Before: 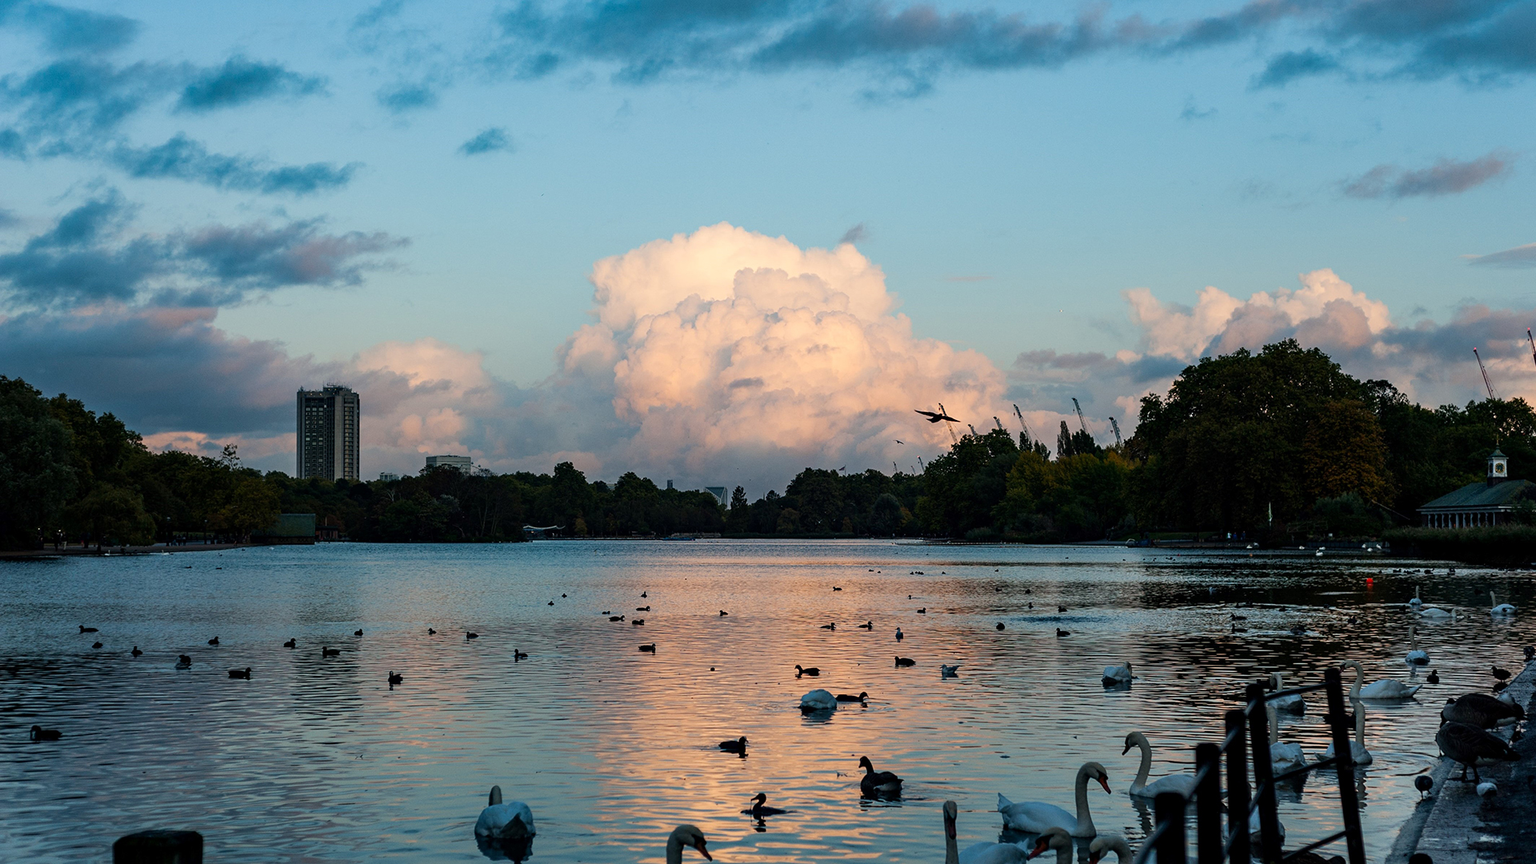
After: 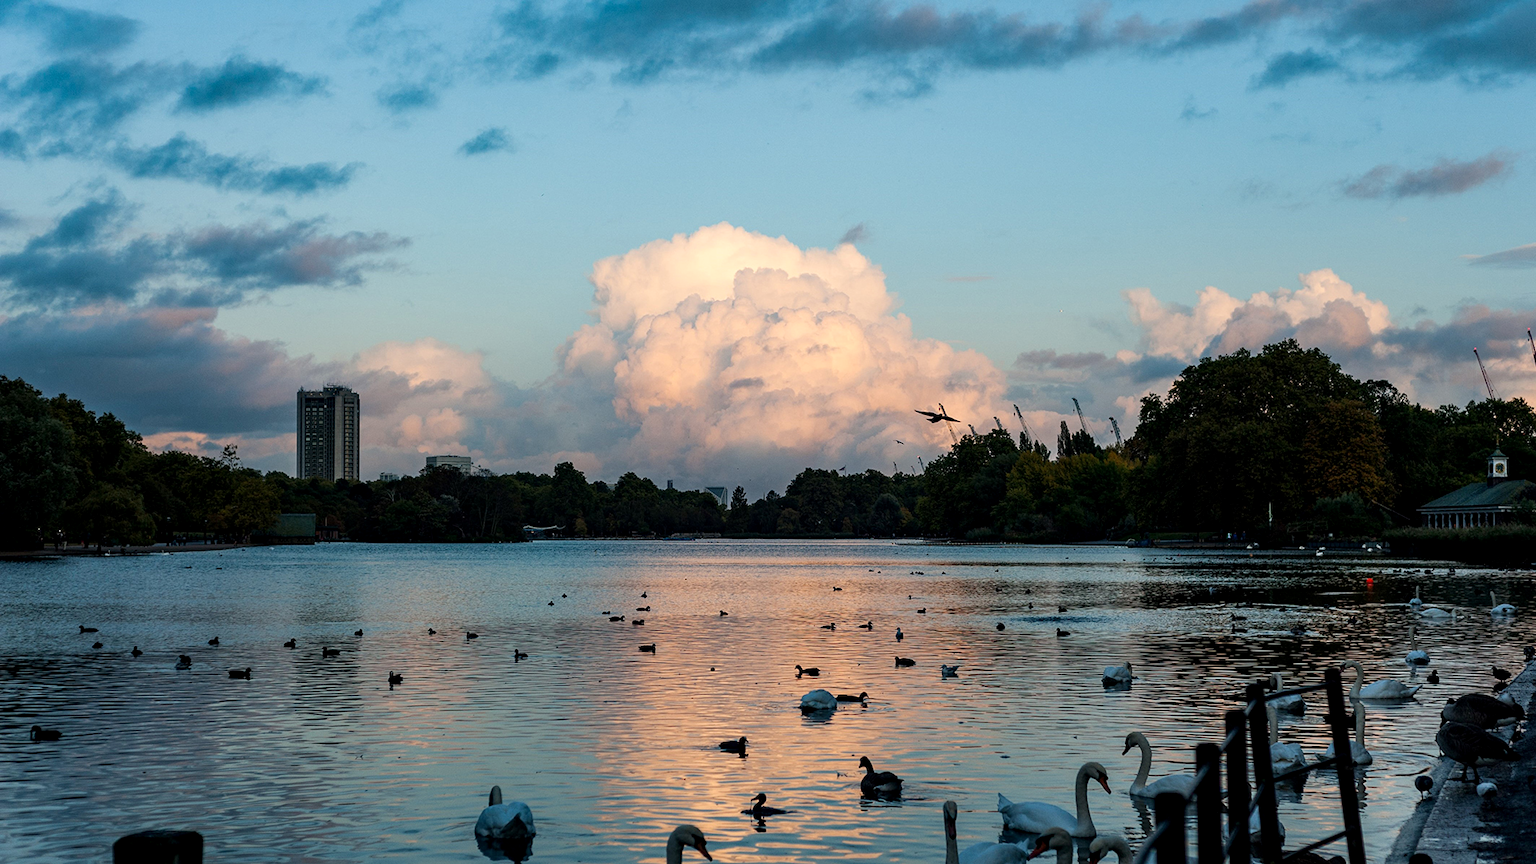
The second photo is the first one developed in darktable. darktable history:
local contrast: highlights 105%, shadows 101%, detail 119%, midtone range 0.2
